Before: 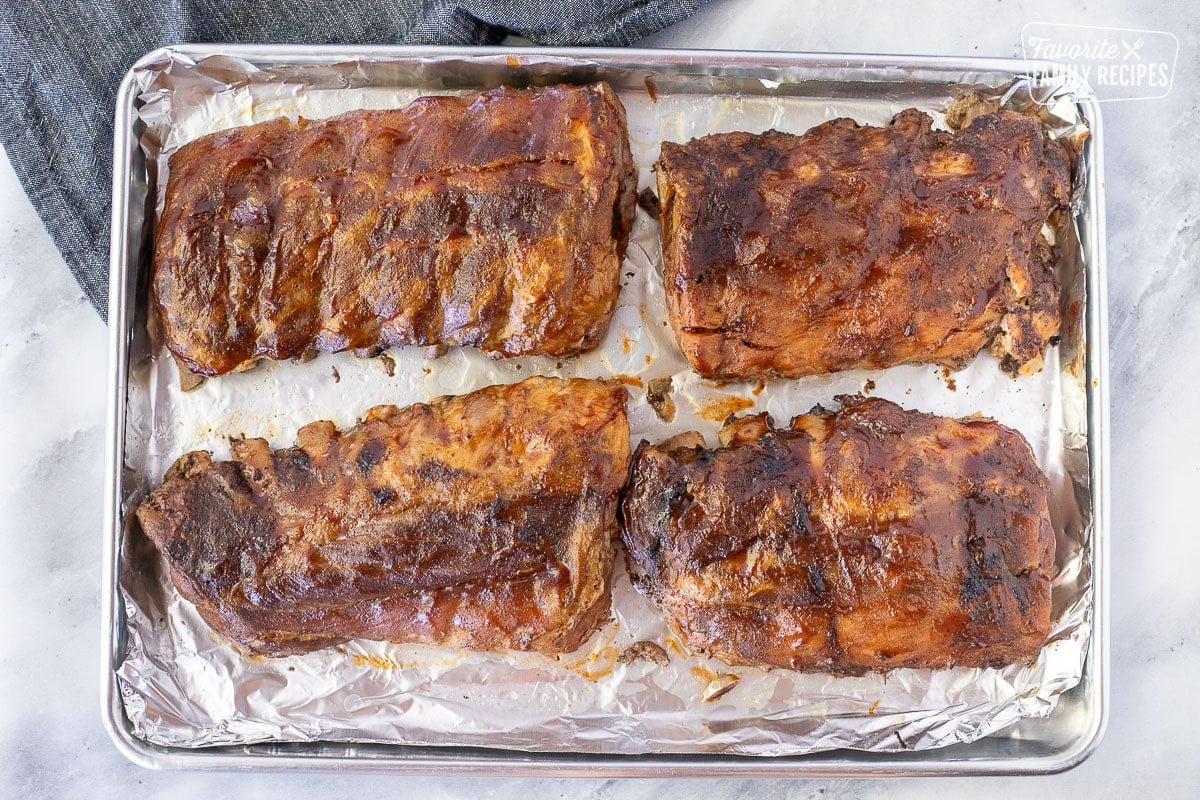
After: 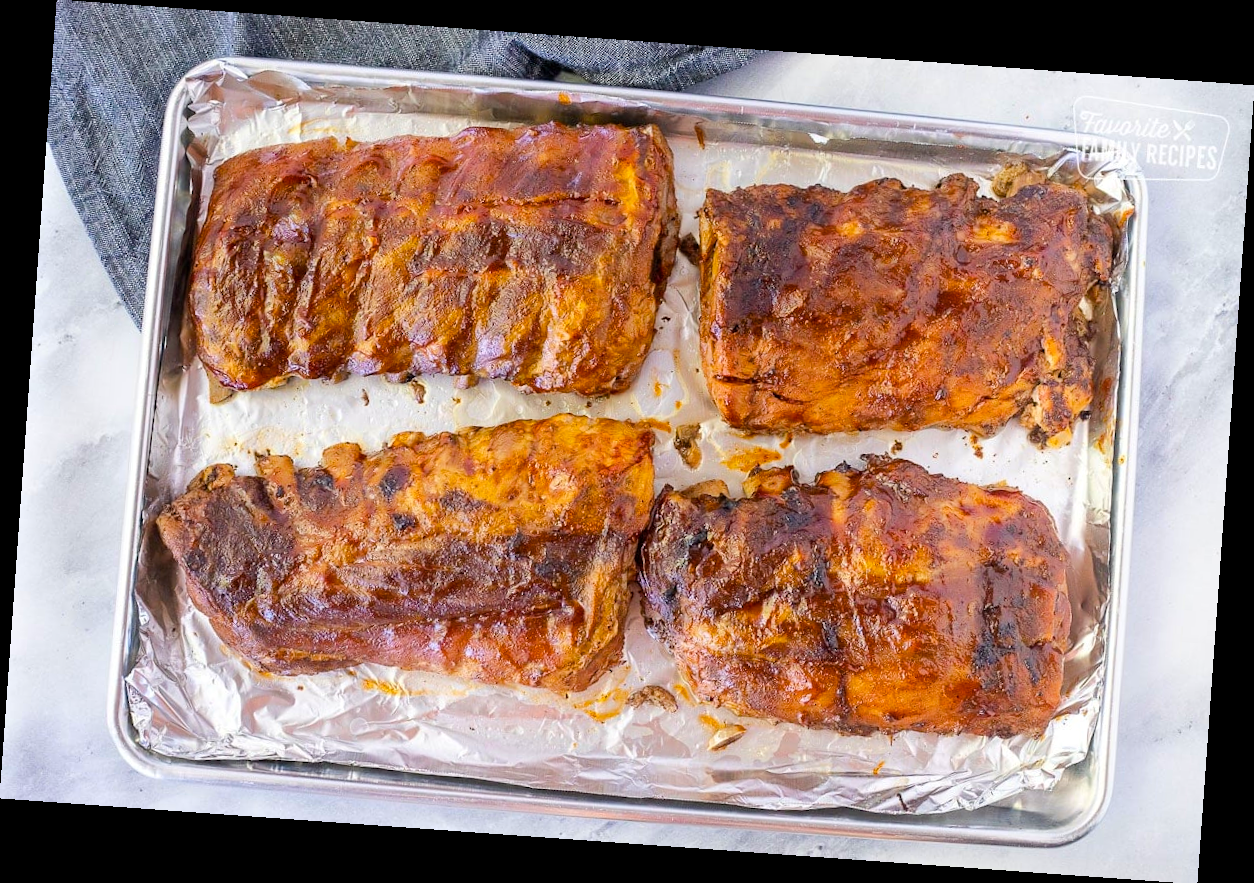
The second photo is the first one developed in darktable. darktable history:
rotate and perspective: rotation 4.1°, automatic cropping off
color balance rgb: perceptual saturation grading › global saturation 25%, perceptual brilliance grading › mid-tones 10%, perceptual brilliance grading › shadows 15%, global vibrance 20%
